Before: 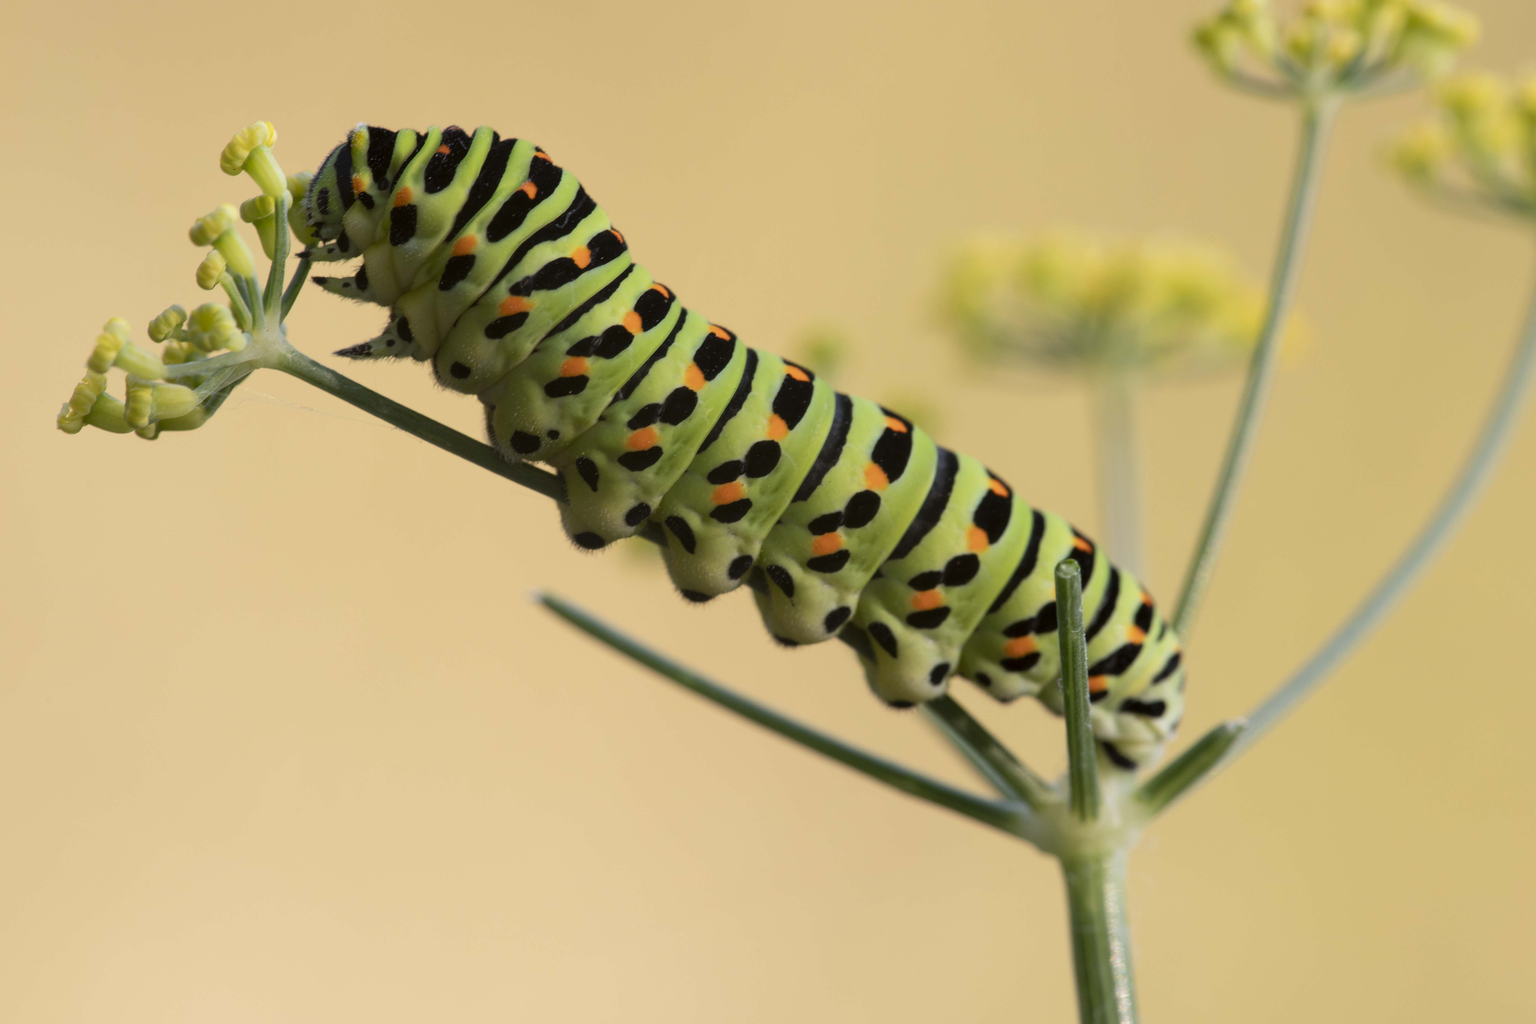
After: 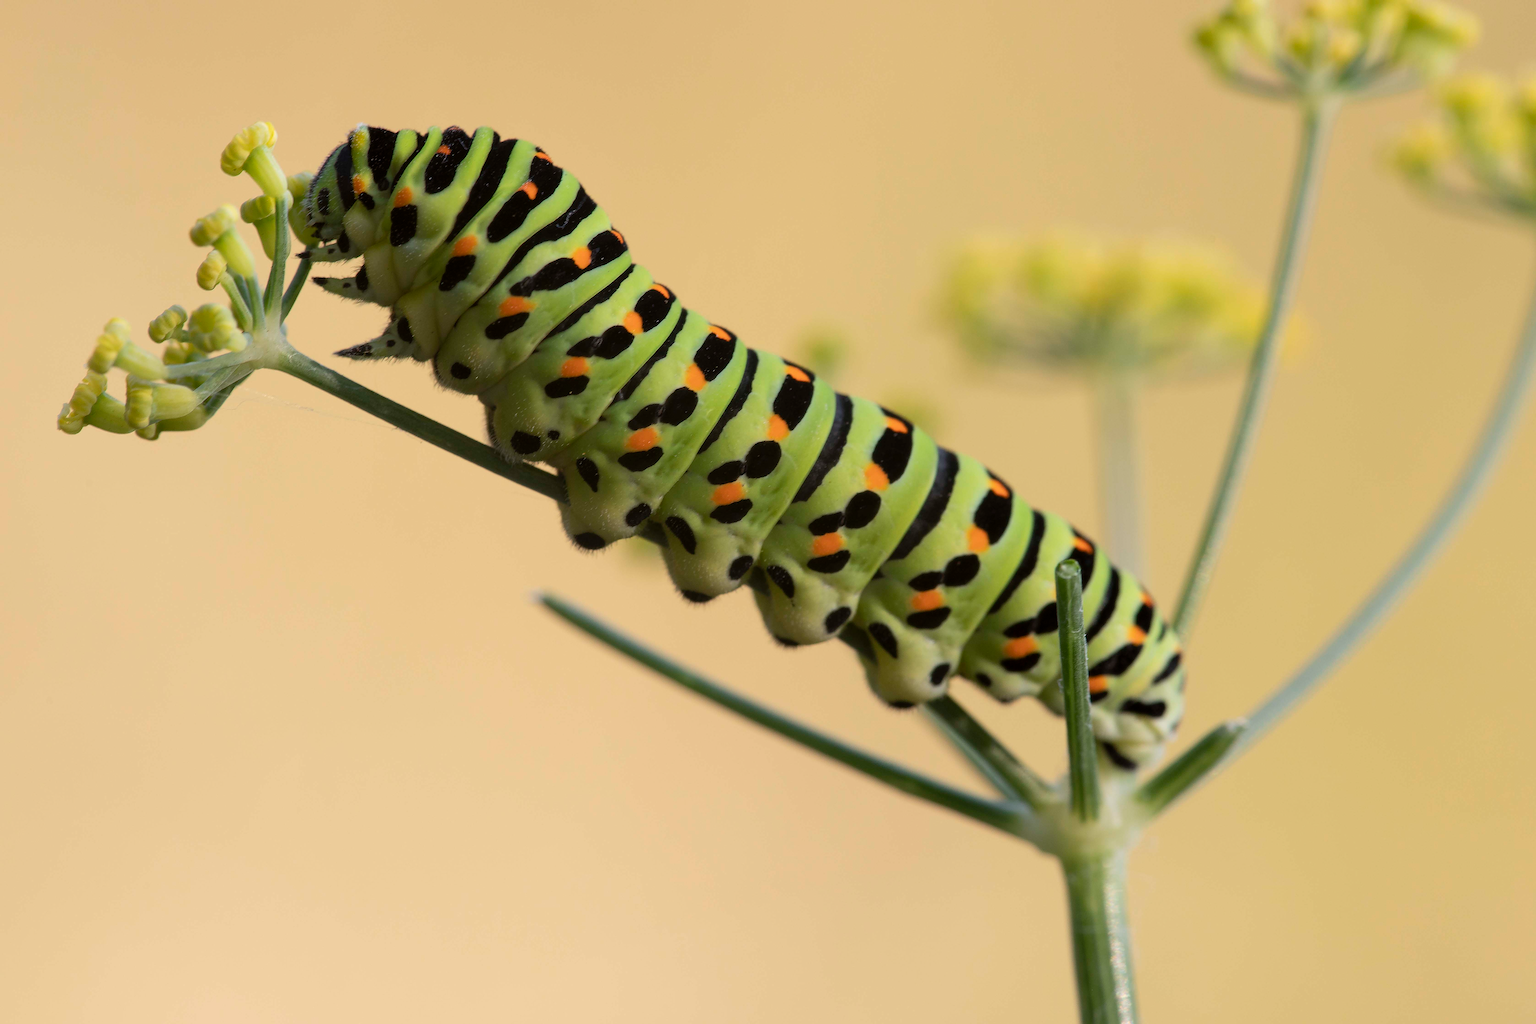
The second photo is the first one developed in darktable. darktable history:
sharpen: radius 1.391, amount 1.264, threshold 0.656
